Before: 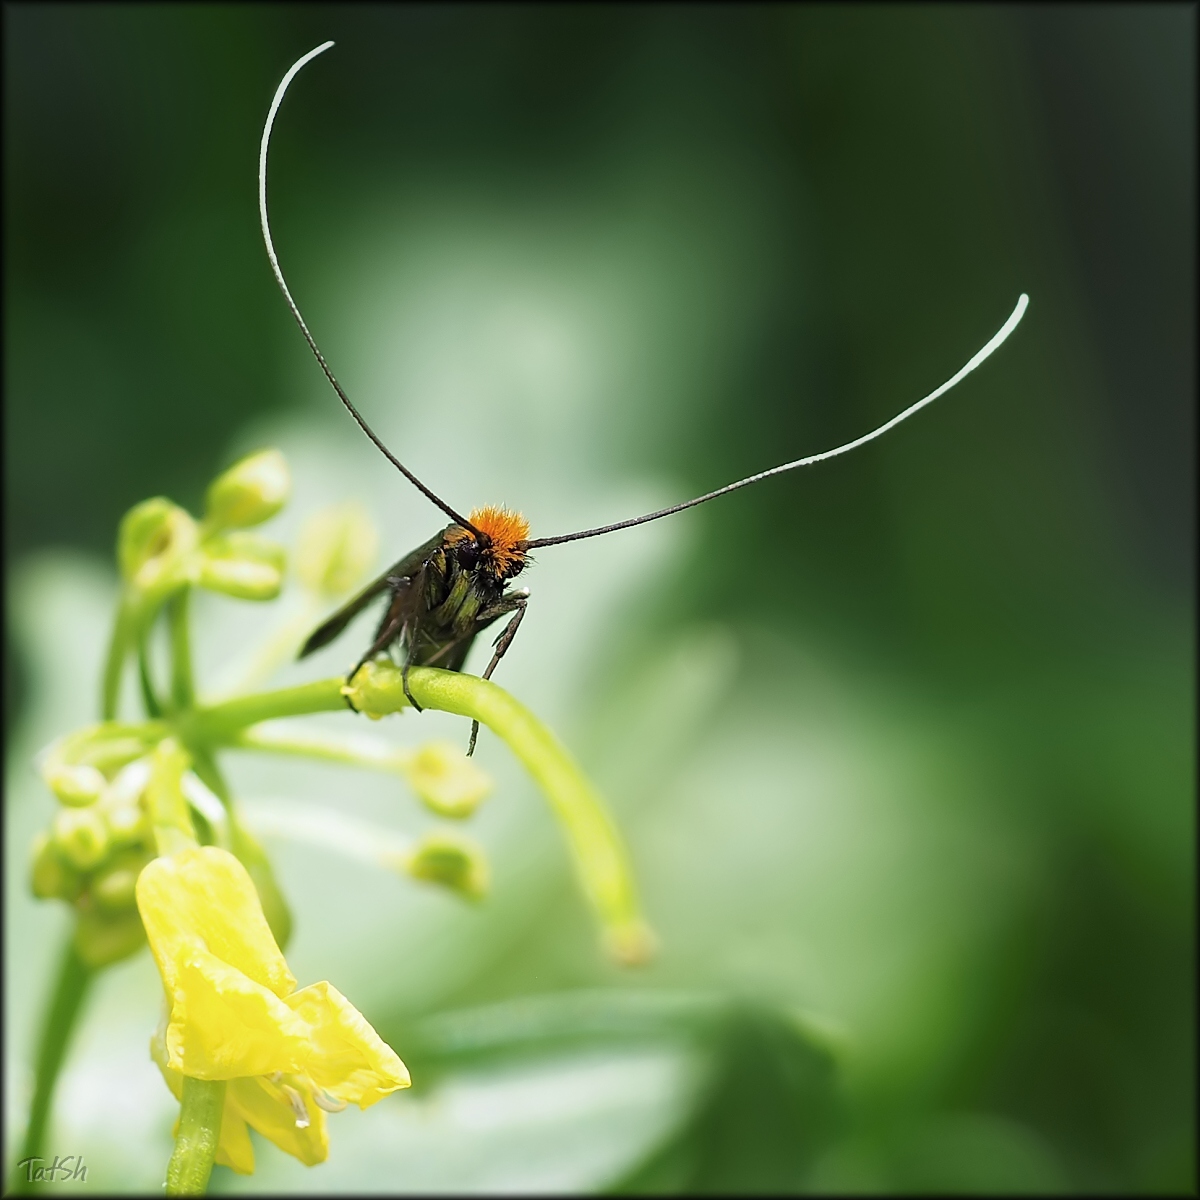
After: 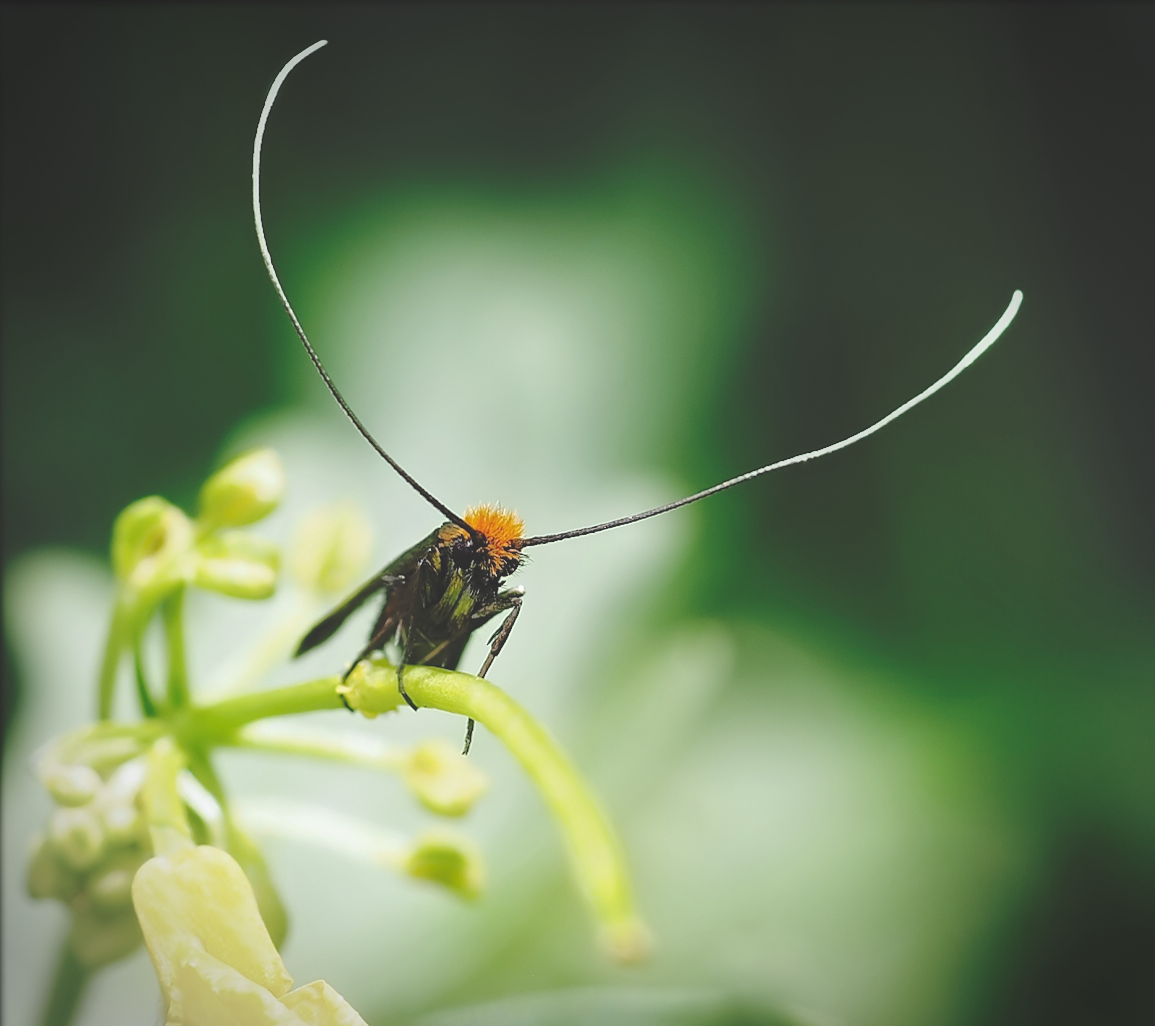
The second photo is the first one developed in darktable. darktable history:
shadows and highlights: shadows 25, highlights -25
crop and rotate: angle 0.2°, left 0.275%, right 3.127%, bottom 14.18%
base curve: curves: ch0 [(0, 0.024) (0.055, 0.065) (0.121, 0.166) (0.236, 0.319) (0.693, 0.726) (1, 1)], preserve colors none
vignetting: automatic ratio true
